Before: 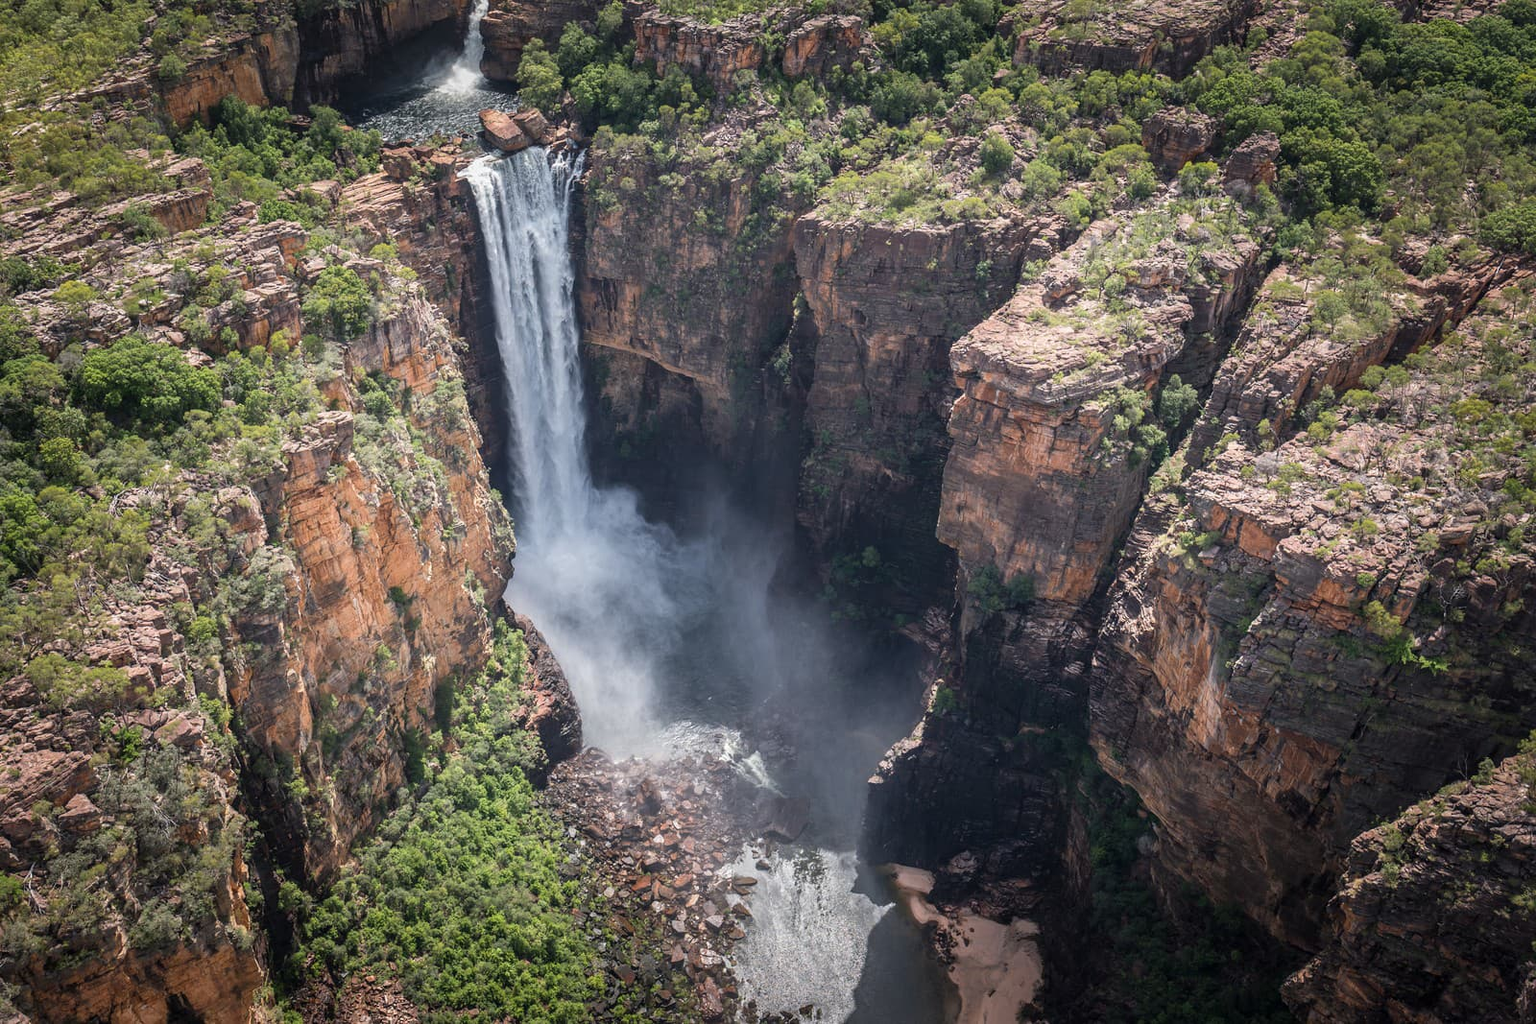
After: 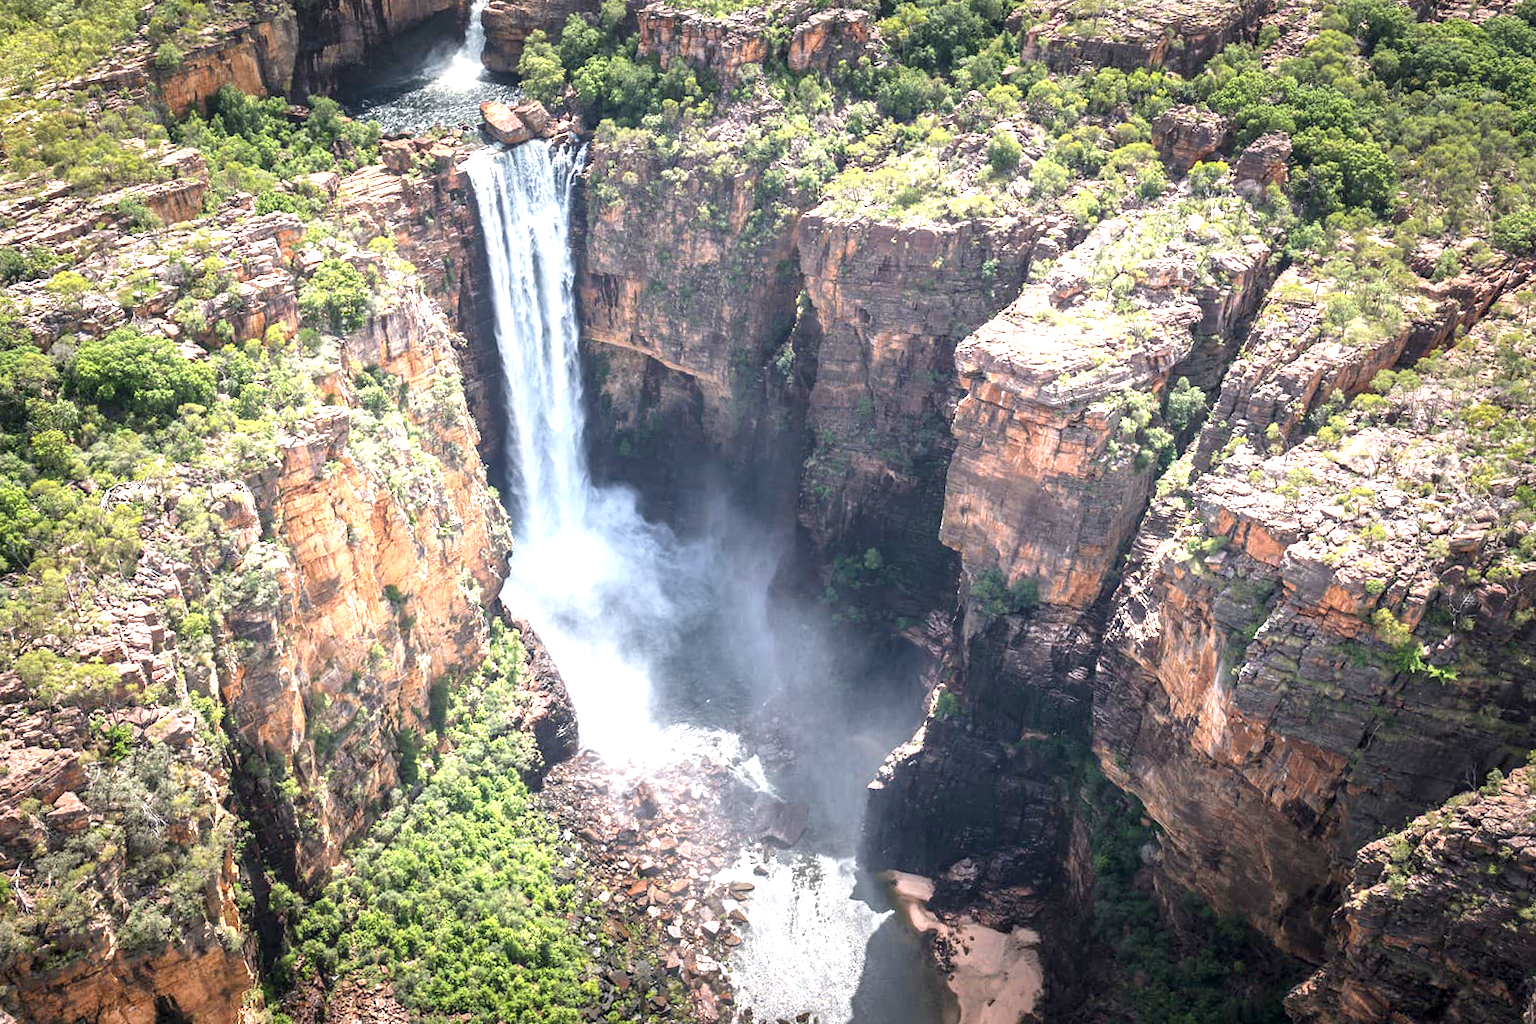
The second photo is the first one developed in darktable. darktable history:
crop and rotate: angle -0.53°
exposure: black level correction 0.001, exposure 1.399 EV, compensate highlight preservation false
